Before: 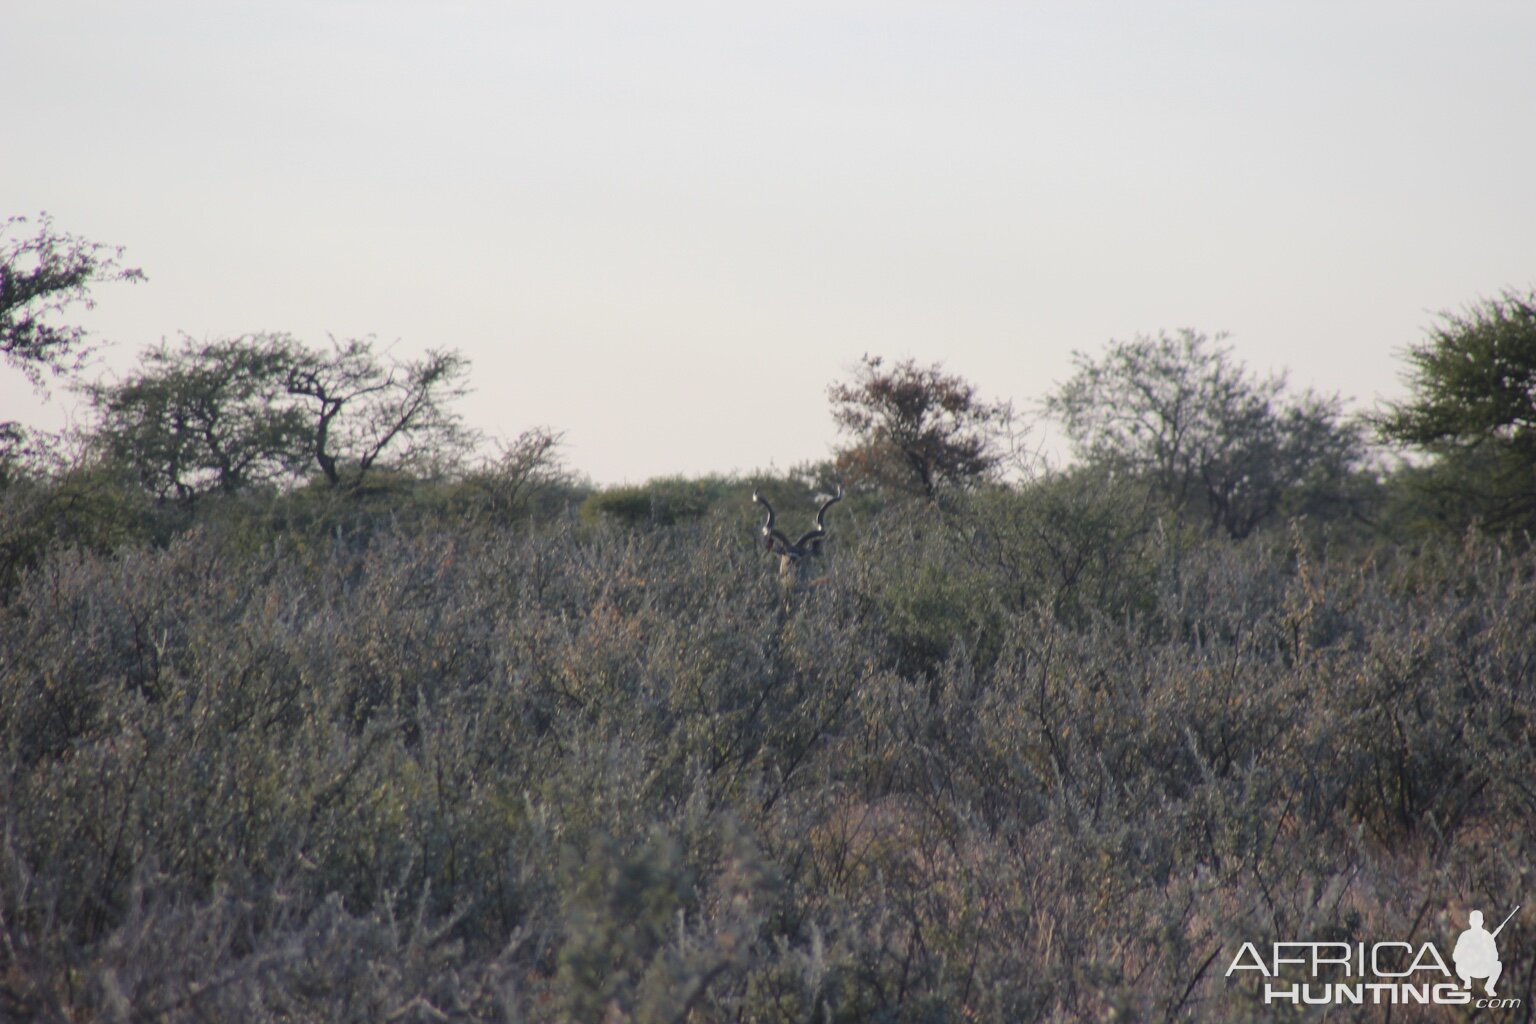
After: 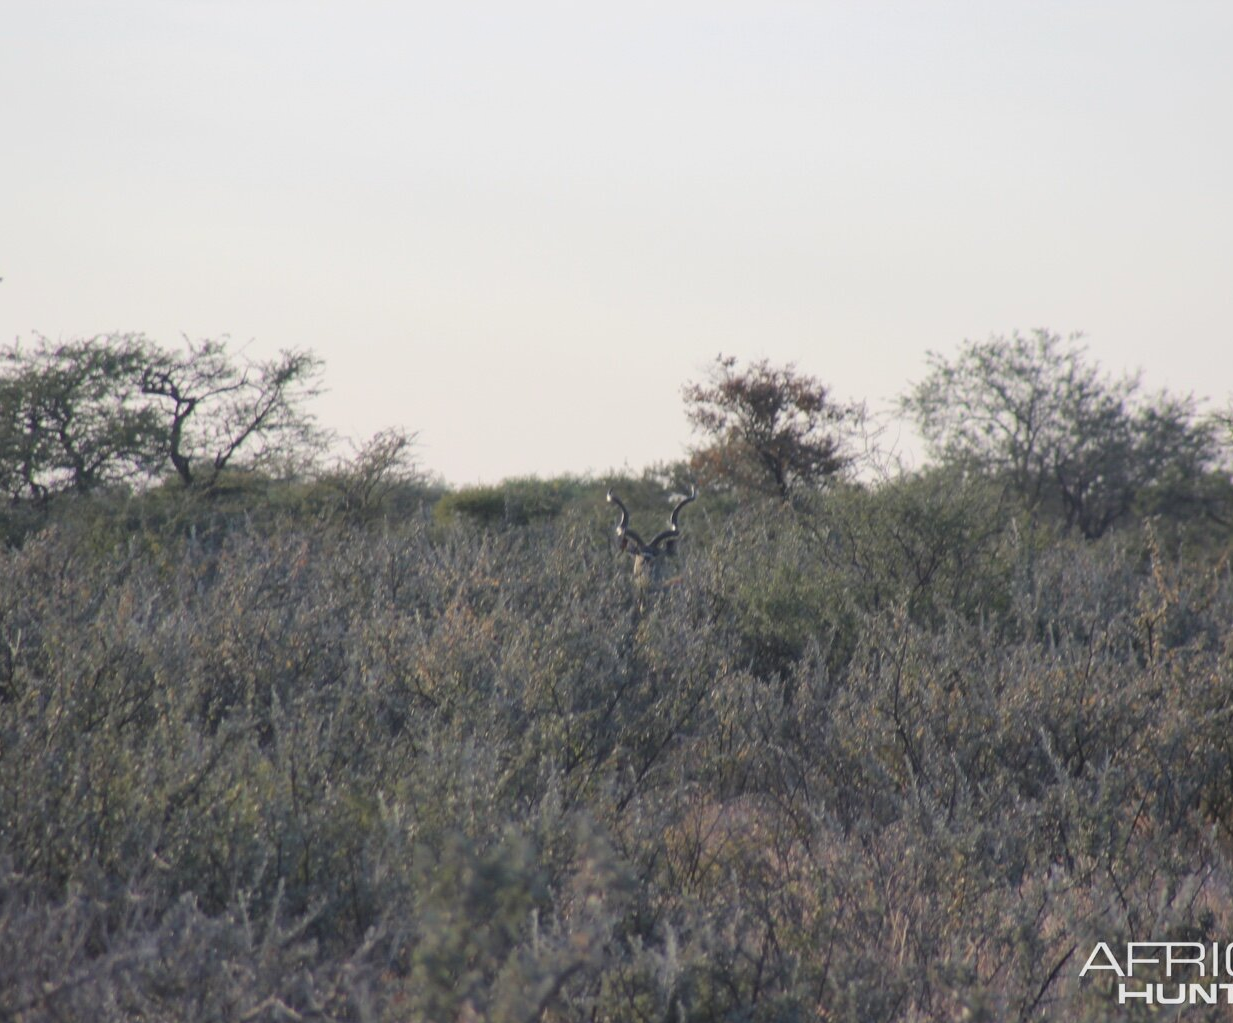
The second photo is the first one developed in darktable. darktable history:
contrast brightness saturation: contrast 0.054, brightness 0.06, saturation 0.014
crop and rotate: left 9.565%, right 10.145%
